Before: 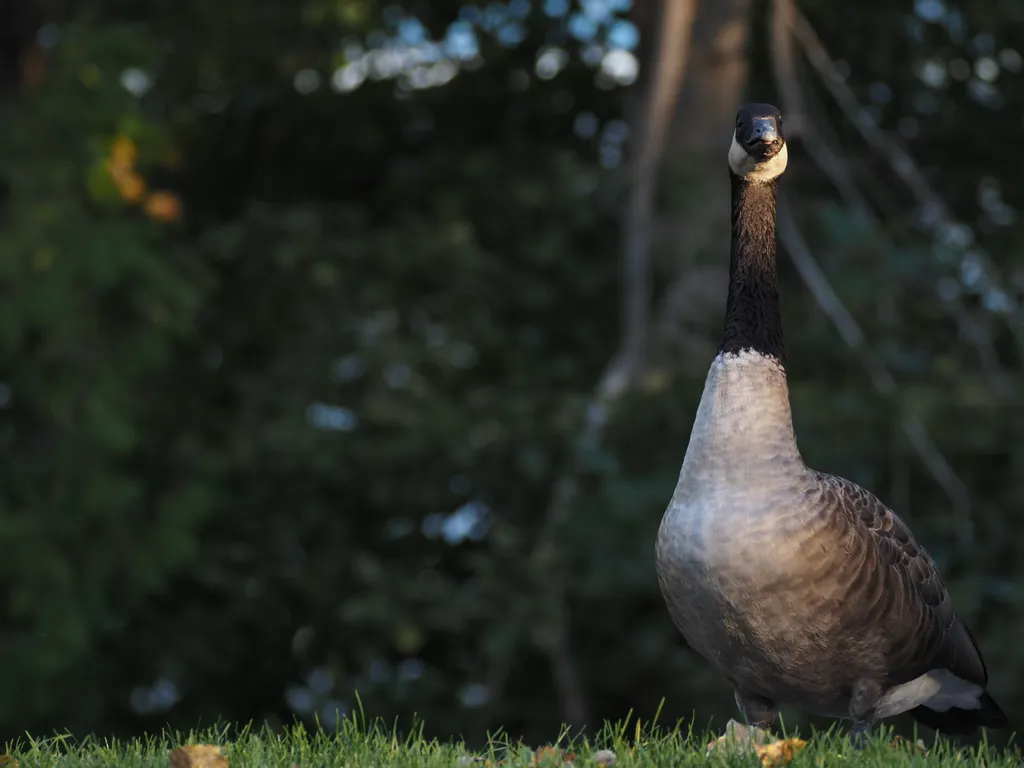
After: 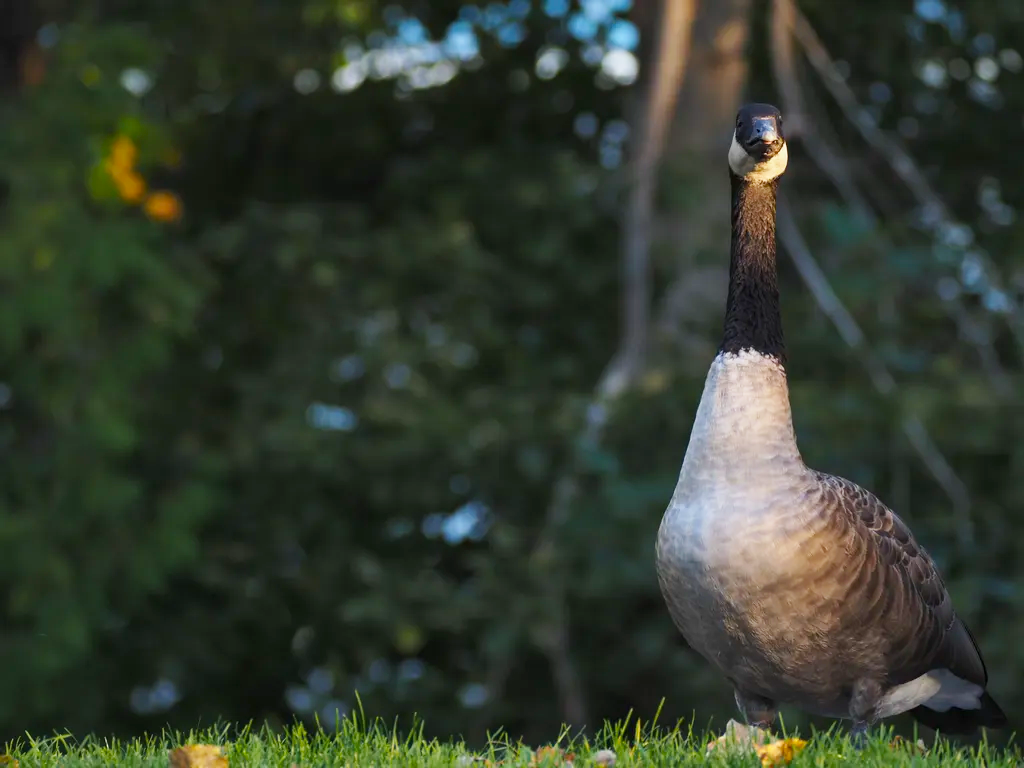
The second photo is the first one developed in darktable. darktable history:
color balance rgb: perceptual saturation grading › global saturation 25.234%, global vibrance 20%
base curve: curves: ch0 [(0, 0) (0.204, 0.334) (0.55, 0.733) (1, 1)], preserve colors none
